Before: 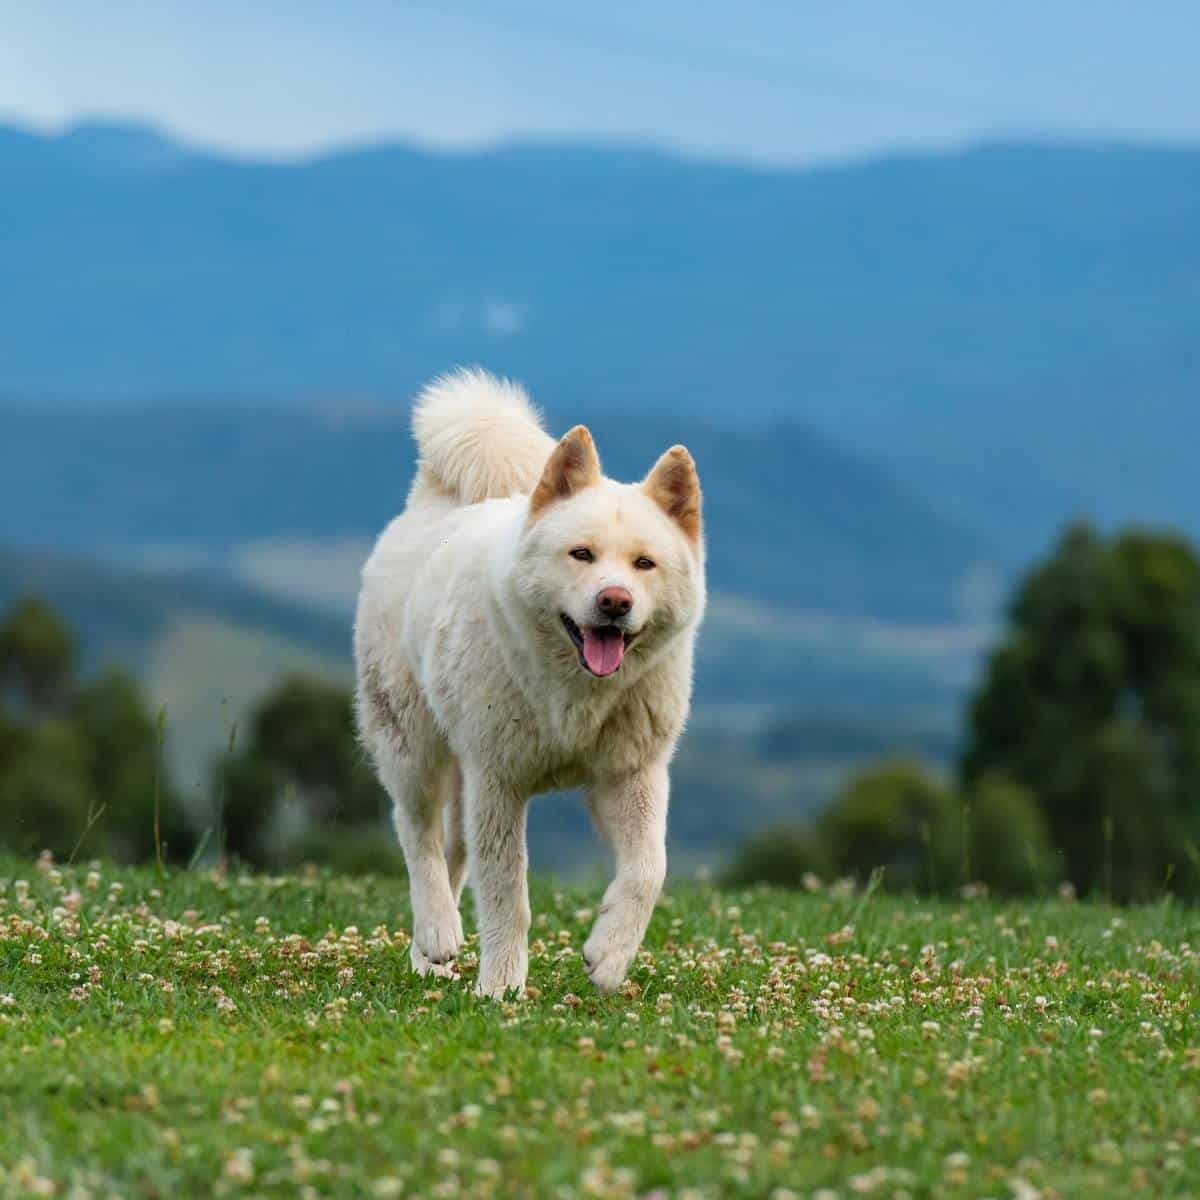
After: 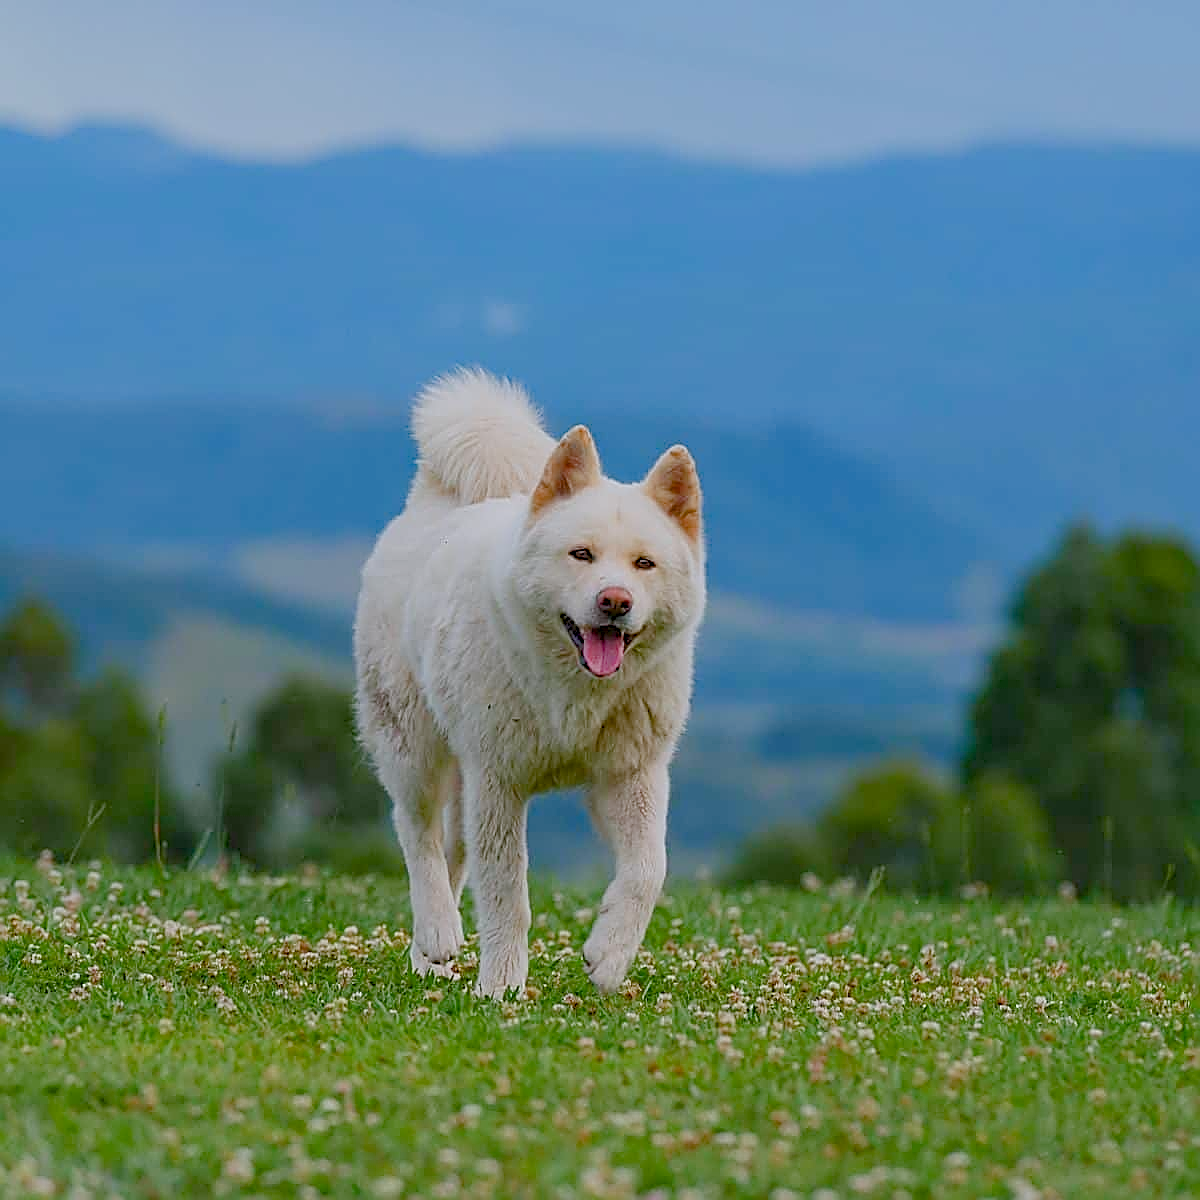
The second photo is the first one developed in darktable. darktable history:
sharpen: radius 1.685, amount 1.294
color balance rgb: shadows lift › chroma 1%, shadows lift › hue 113°, highlights gain › chroma 0.2%, highlights gain › hue 333°, perceptual saturation grading › global saturation 20%, perceptual saturation grading › highlights -50%, perceptual saturation grading › shadows 25%, contrast -30%
white balance: red 0.984, blue 1.059
